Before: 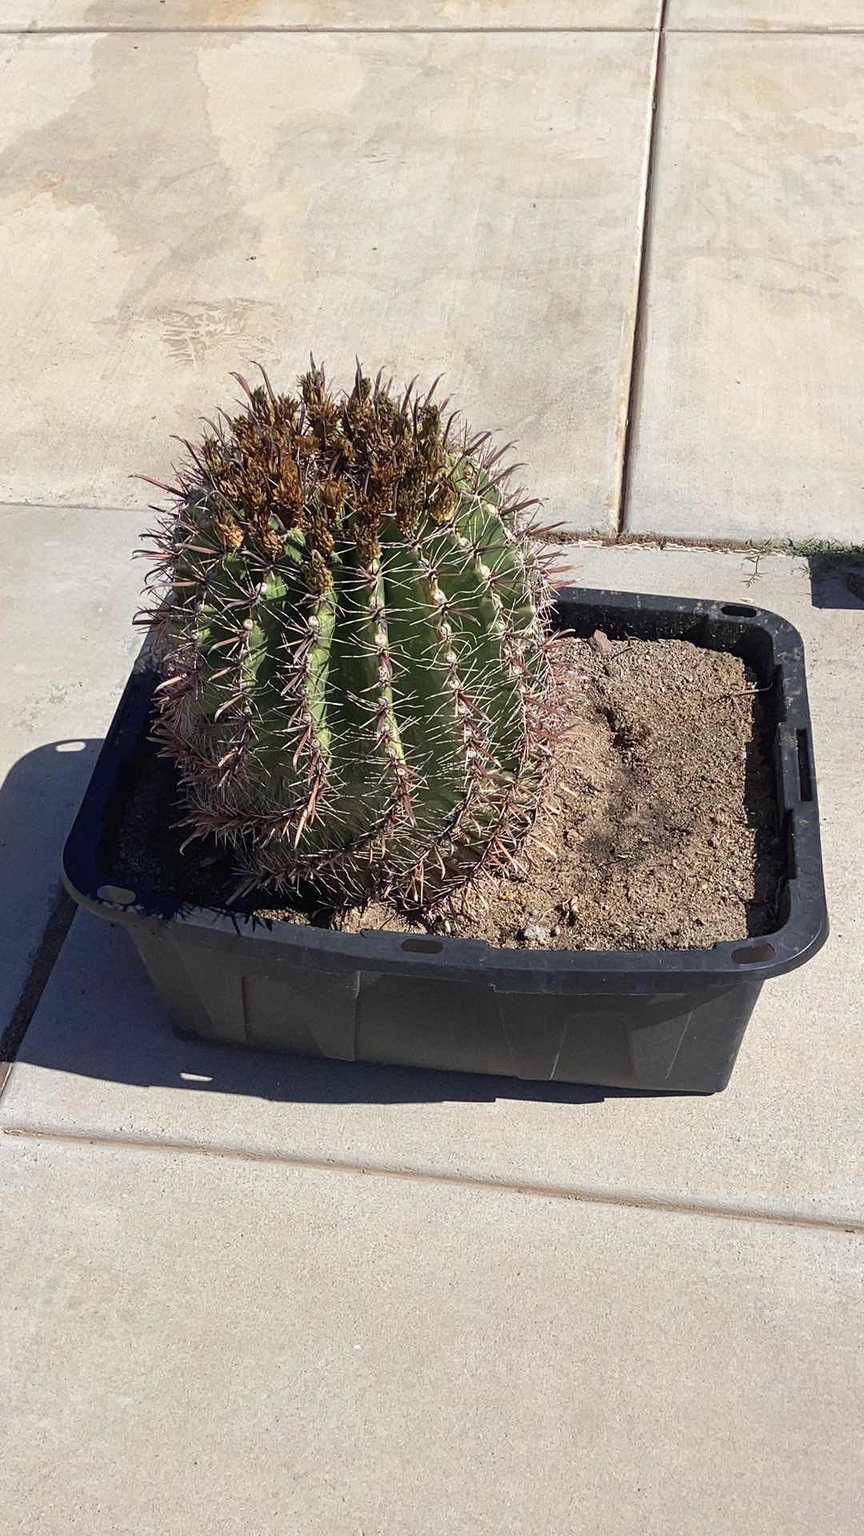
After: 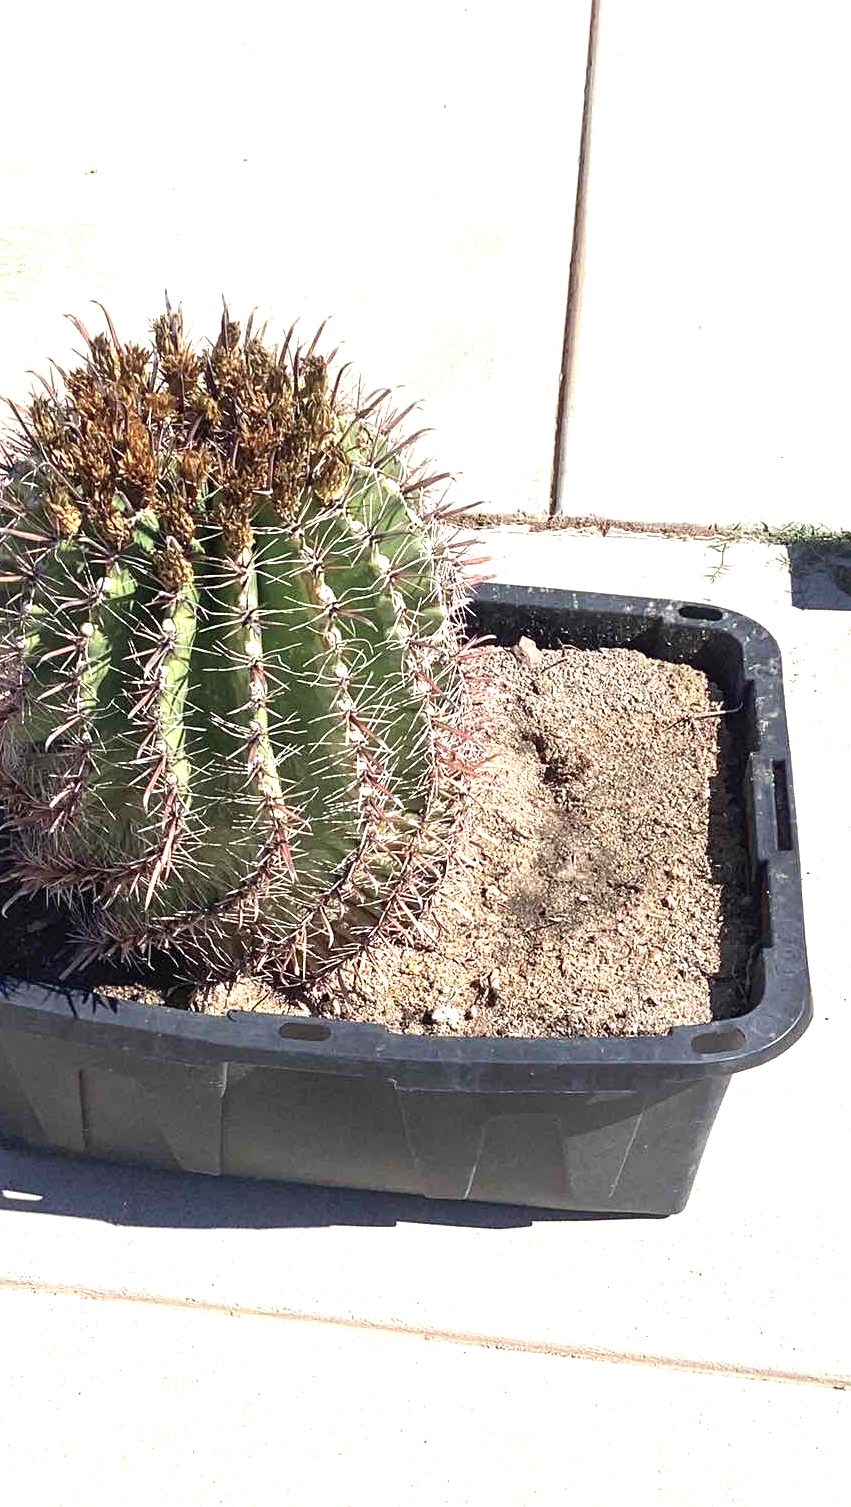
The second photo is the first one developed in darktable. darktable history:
exposure: black level correction 0, exposure 1.2 EV, compensate highlight preservation false
crop and rotate: left 20.752%, top 7.866%, right 0.437%, bottom 13.595%
